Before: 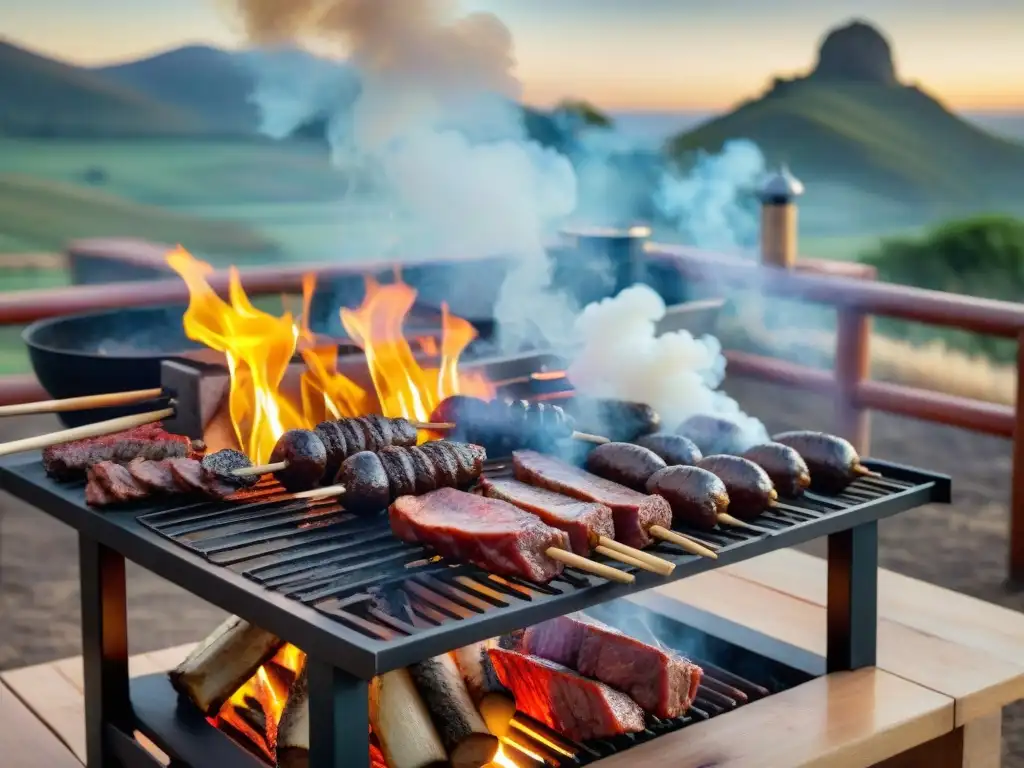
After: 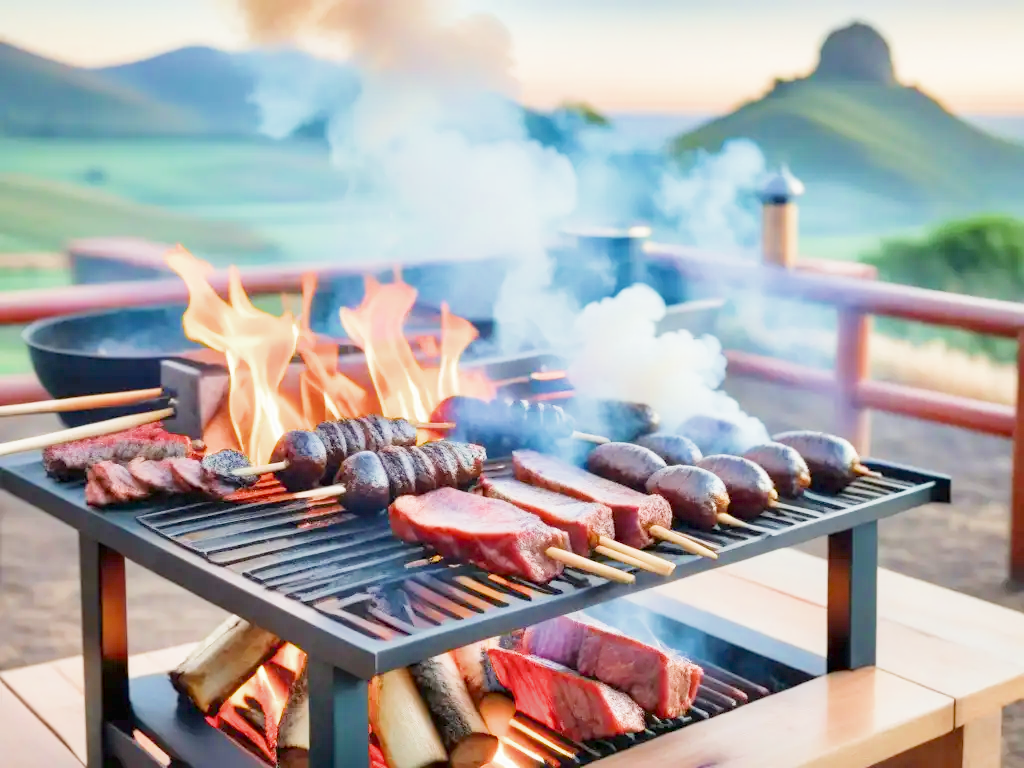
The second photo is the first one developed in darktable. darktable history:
filmic rgb: middle gray luminance 4.43%, black relative exposure -12.97 EV, white relative exposure 5.03 EV, target black luminance 0%, hardness 5.15, latitude 59.68%, contrast 0.77, highlights saturation mix 5.81%, shadows ↔ highlights balance 25.59%, add noise in highlights 0.002, color science v3 (2019), use custom middle-gray values true, iterations of high-quality reconstruction 0, contrast in highlights soft
